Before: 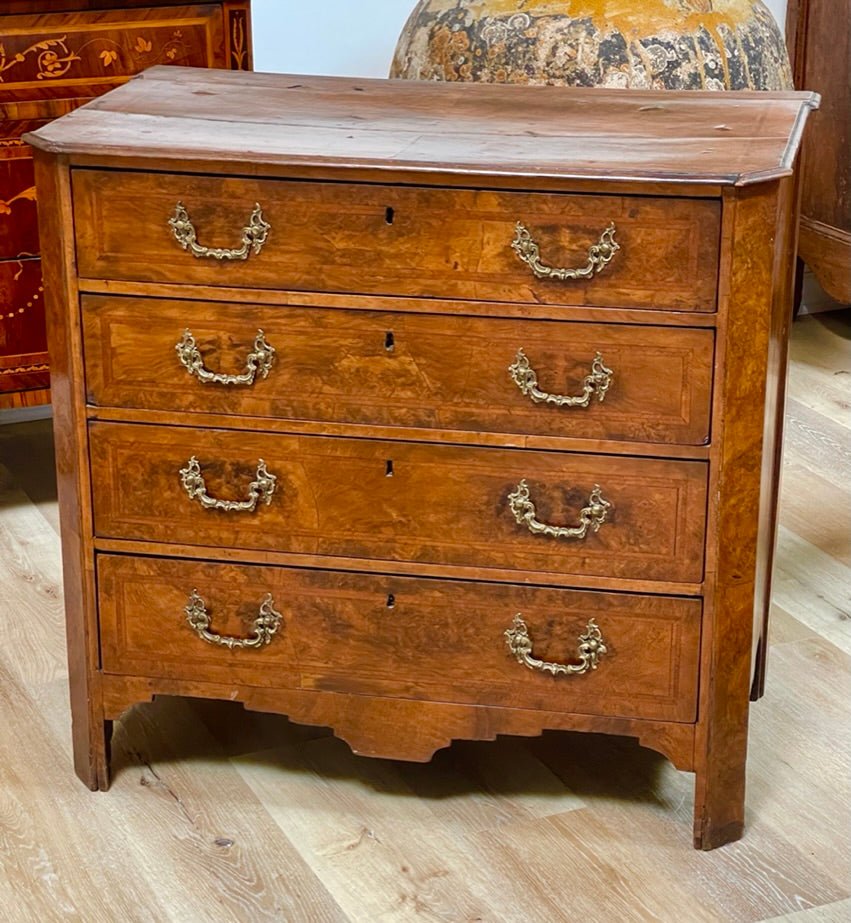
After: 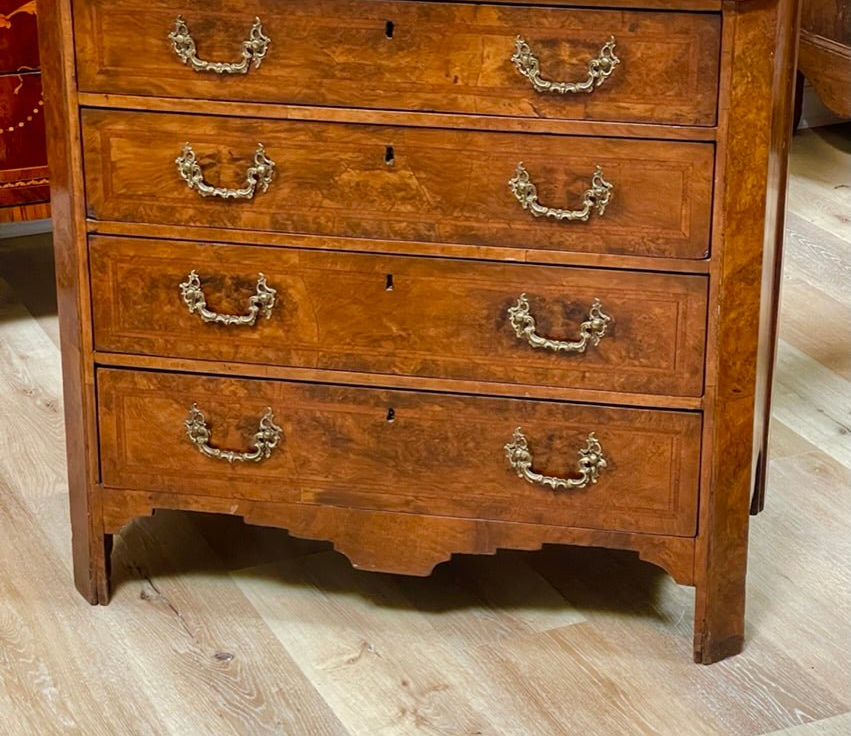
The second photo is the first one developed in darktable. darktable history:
crop and rotate: top 20.205%
